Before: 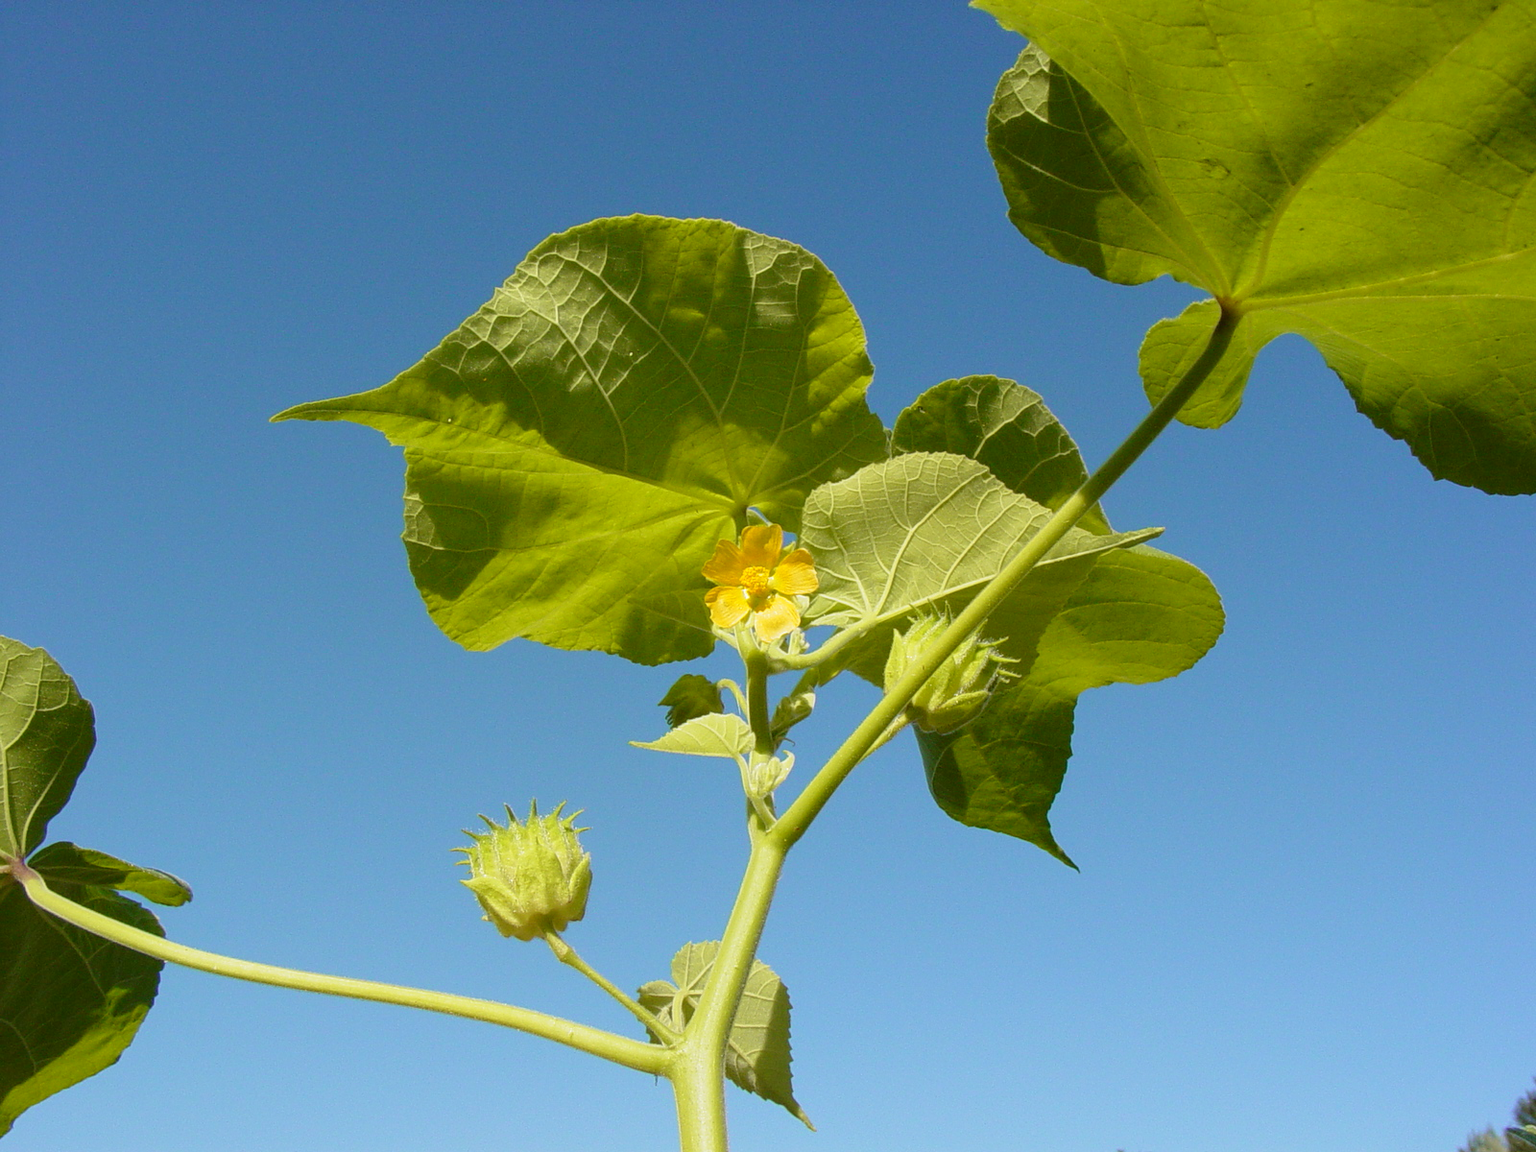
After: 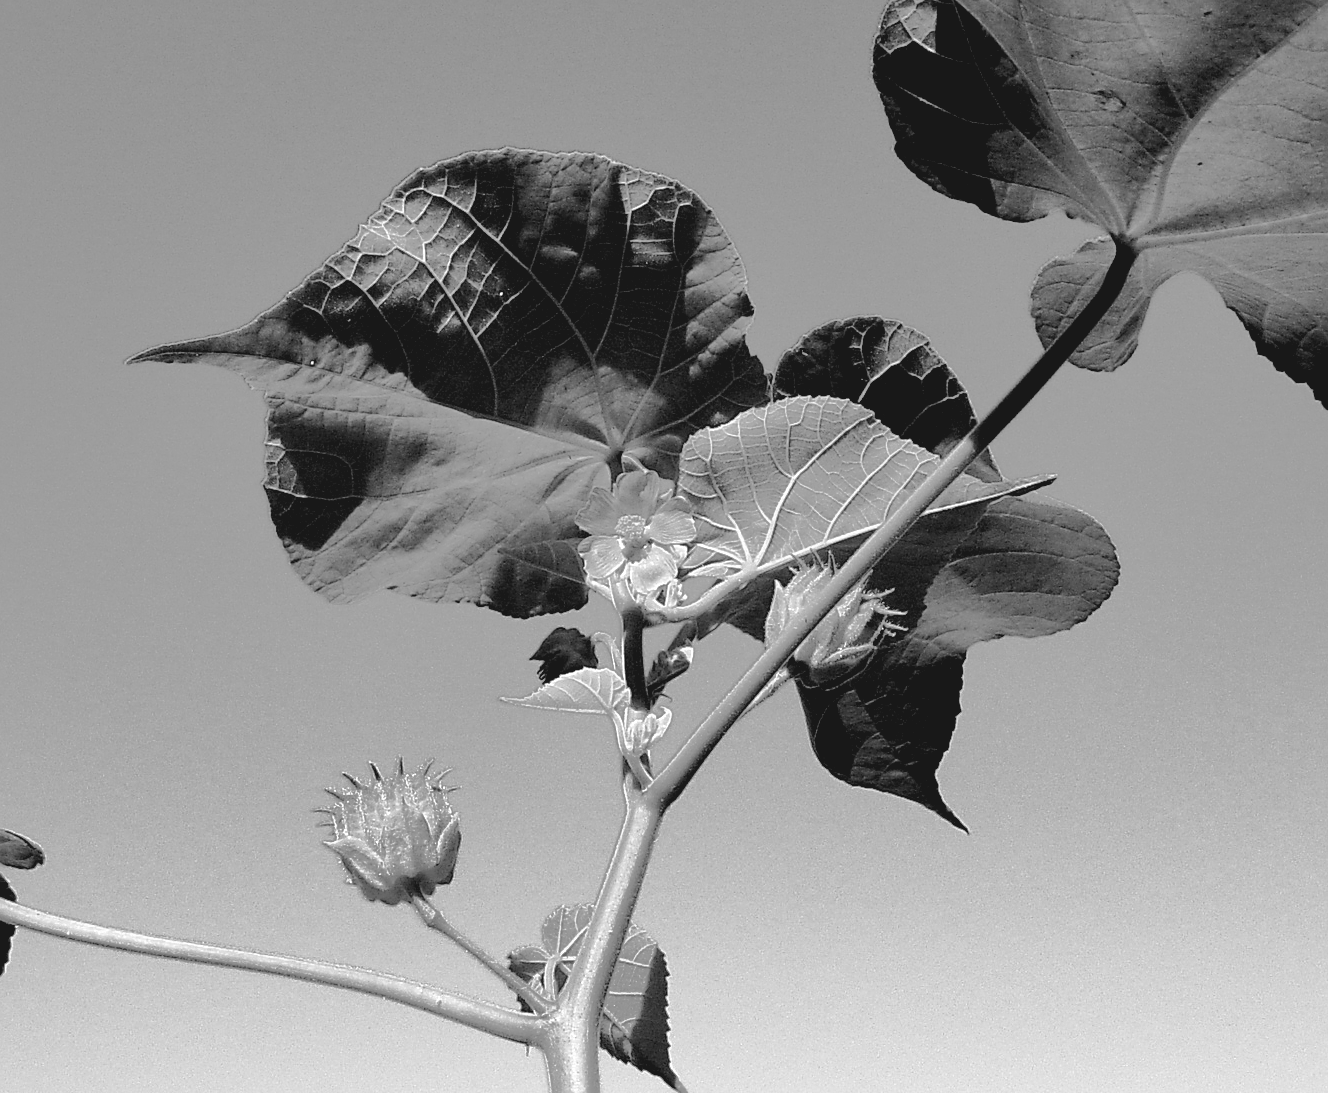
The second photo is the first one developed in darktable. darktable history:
crop: left 9.785%, top 6.275%, right 7.201%, bottom 2.603%
base curve: curves: ch0 [(0.065, 0.026) (0.236, 0.358) (0.53, 0.546) (0.777, 0.841) (0.924, 0.992)], preserve colors none
sharpen: on, module defaults
color calibration: output gray [0.253, 0.26, 0.487, 0], x 0.355, y 0.367, temperature 4744.57 K
contrast brightness saturation: contrast 0.127, brightness -0.225, saturation 0.147
shadows and highlights: shadows 29.91
exposure: black level correction 0, exposure 0.498 EV, compensate exposure bias true, compensate highlight preservation false
